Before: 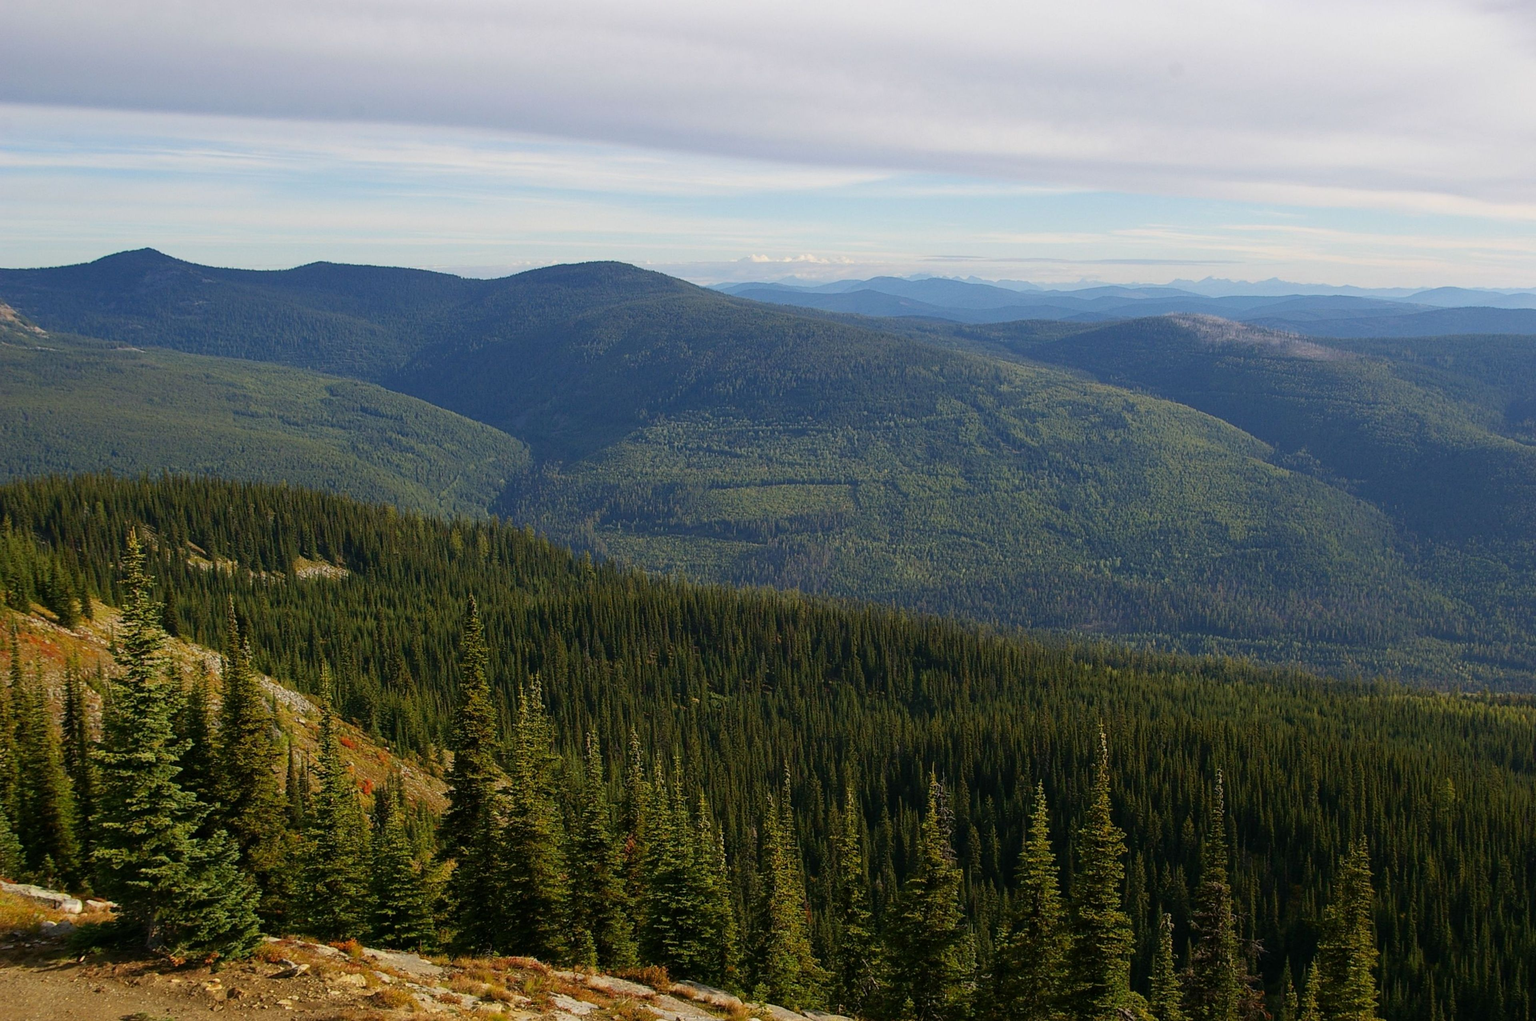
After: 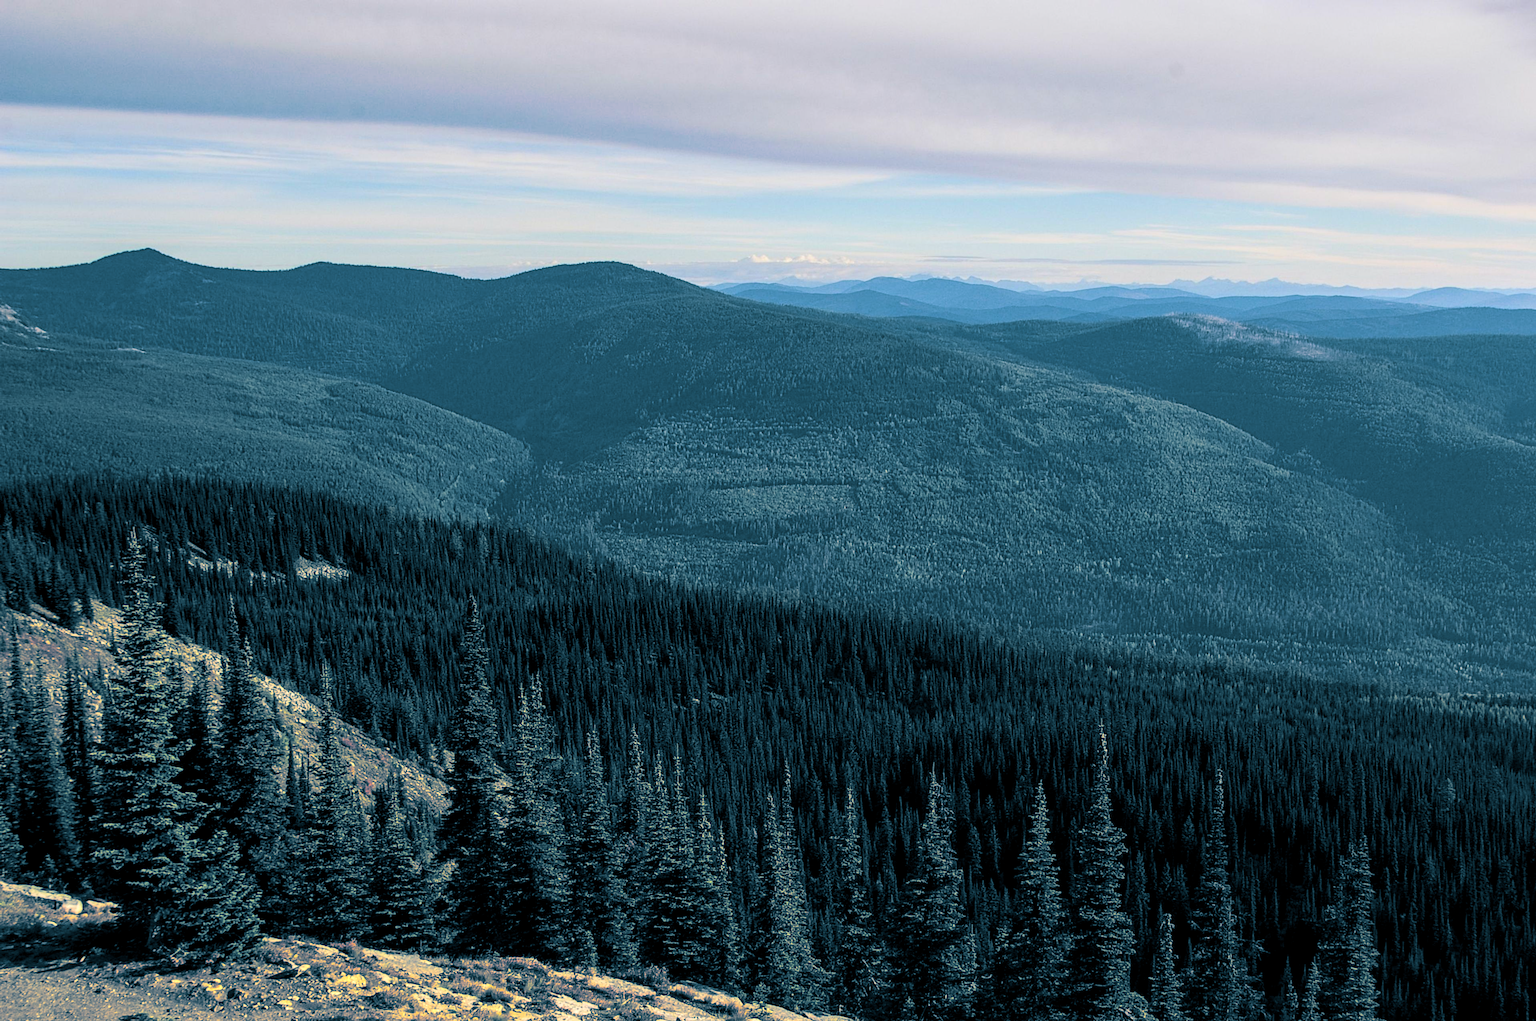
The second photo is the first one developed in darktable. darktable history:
exposure: exposure 0.02 EV, compensate highlight preservation false
color zones: curves: ch1 [(0, 0.469) (0.01, 0.469) (0.12, 0.446) (0.248, 0.469) (0.5, 0.5) (0.748, 0.5) (0.99, 0.469) (1, 0.469)]
contrast brightness saturation: contrast 0.2, brightness 0.16, saturation 0.22
local contrast: highlights 25%, detail 150%
split-toning: shadows › hue 212.4°, balance -70
graduated density: on, module defaults
color balance: lift [1, 1, 0.999, 1.001], gamma [1, 1.003, 1.005, 0.995], gain [1, 0.992, 0.988, 1.012], contrast 5%, output saturation 110%
white balance: emerald 1
